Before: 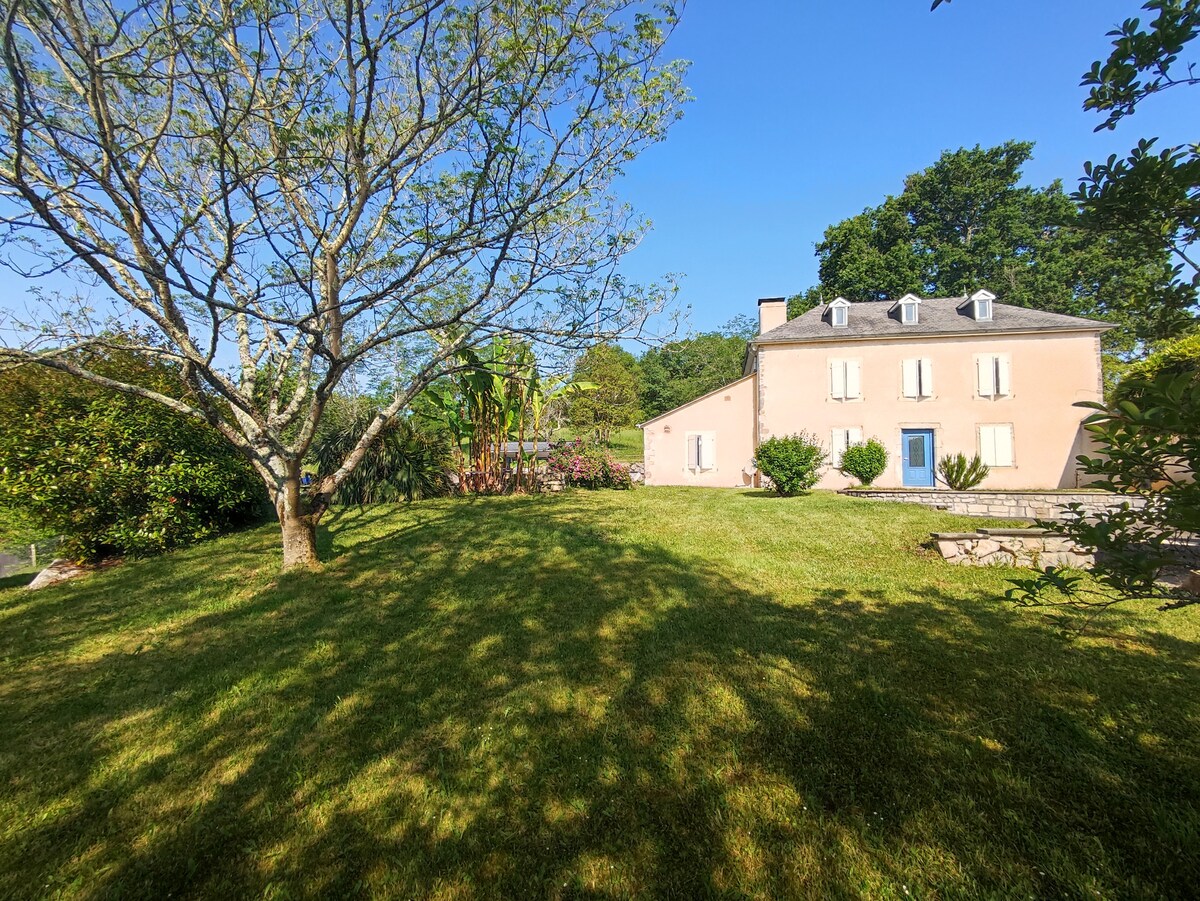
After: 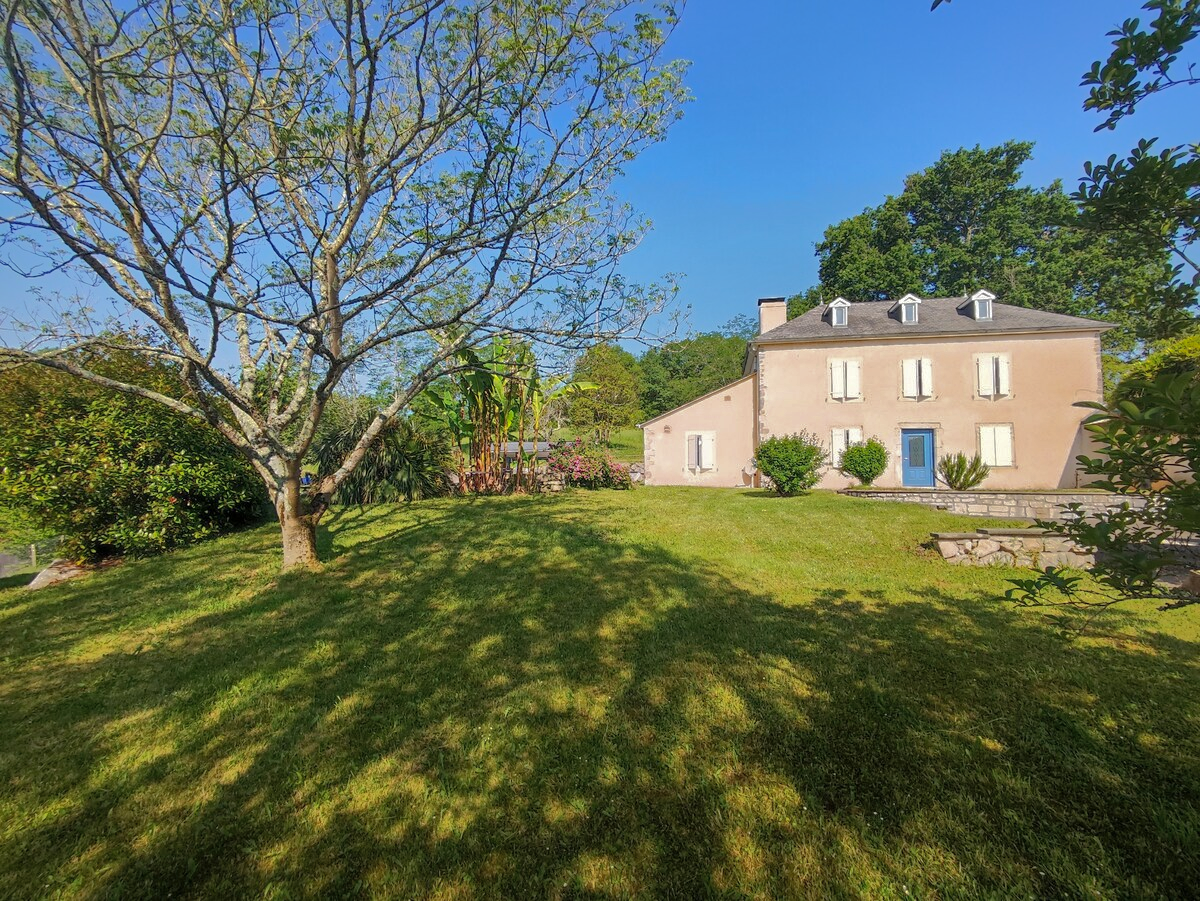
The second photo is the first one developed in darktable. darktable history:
shadows and highlights: shadows 39.13, highlights -74.65, highlights color adjustment 32.45%
